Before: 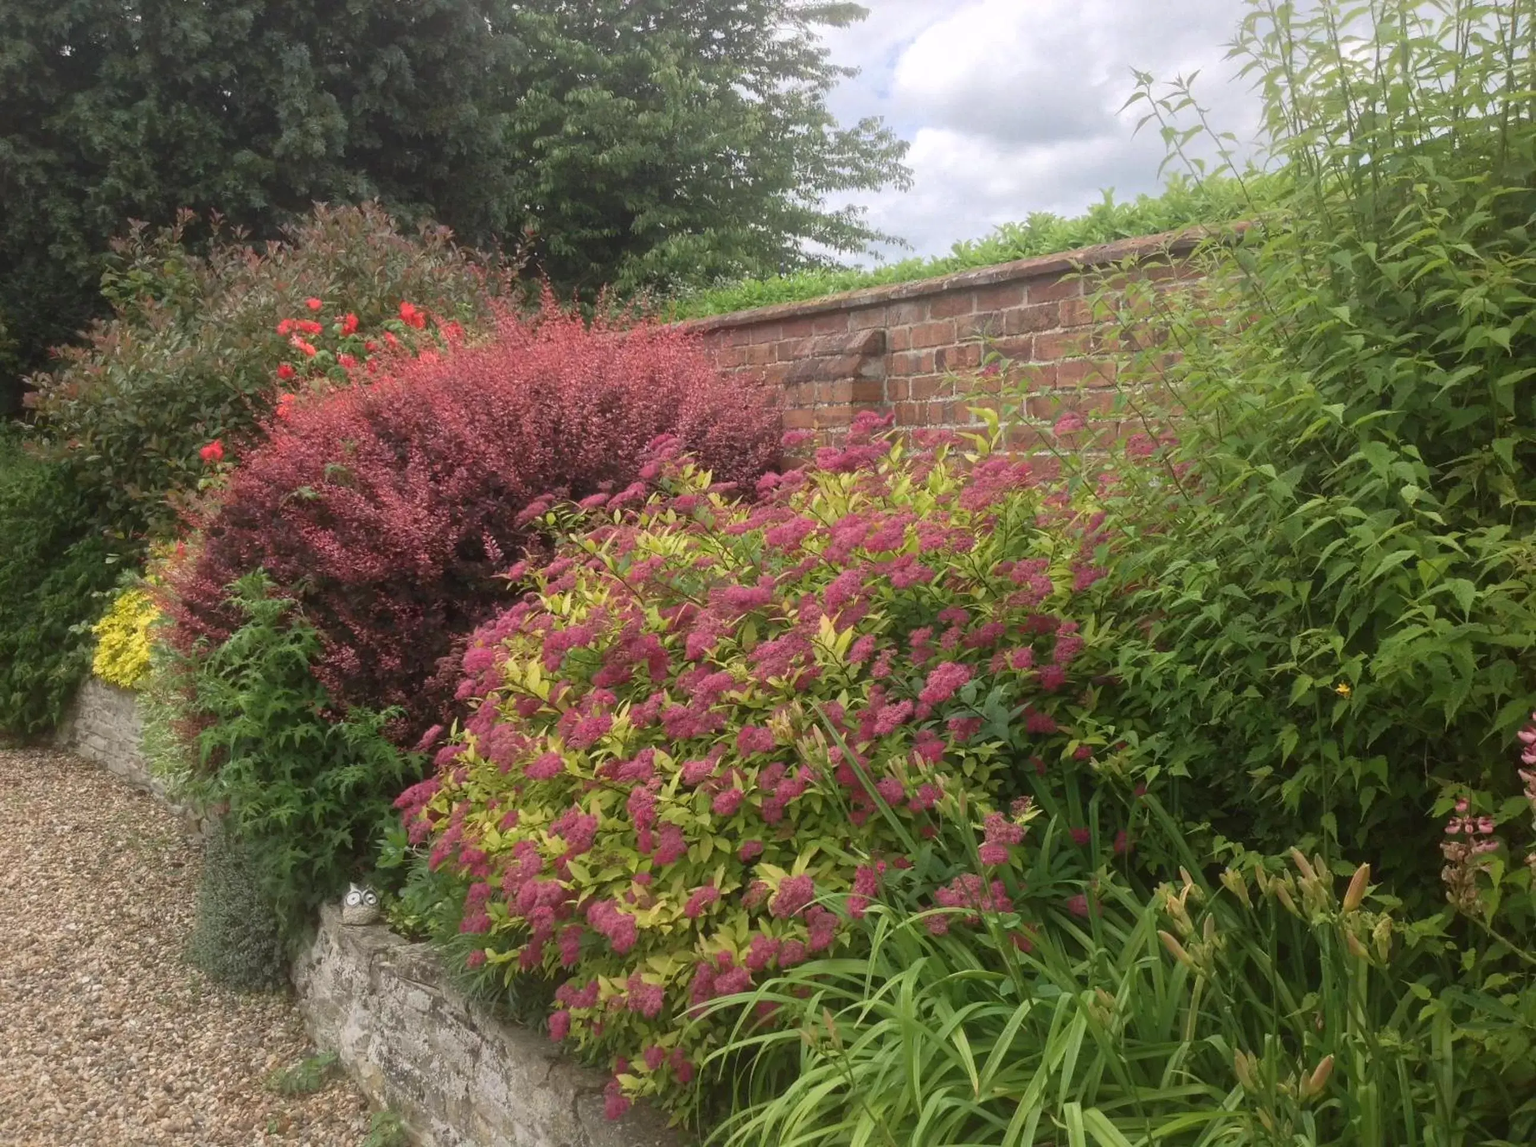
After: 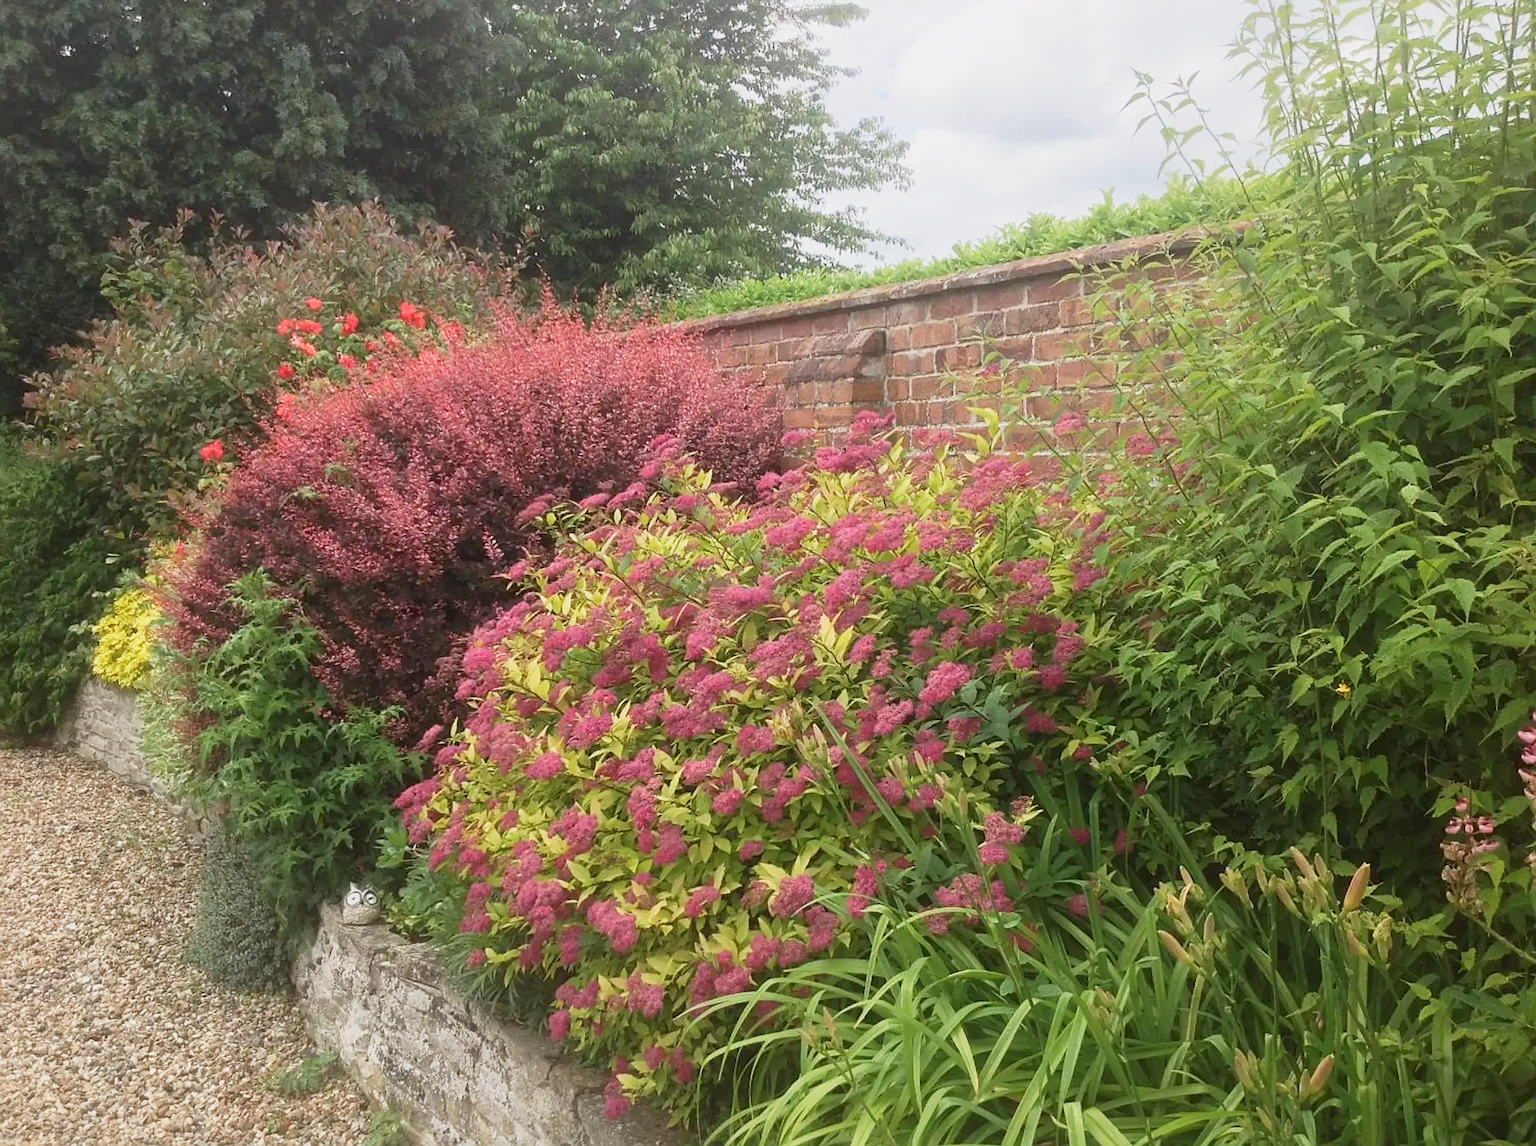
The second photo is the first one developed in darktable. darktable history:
tone equalizer: on, module defaults
sharpen: on, module defaults
base curve: curves: ch0 [(0, 0) (0.088, 0.125) (0.176, 0.251) (0.354, 0.501) (0.613, 0.749) (1, 0.877)], preserve colors none
